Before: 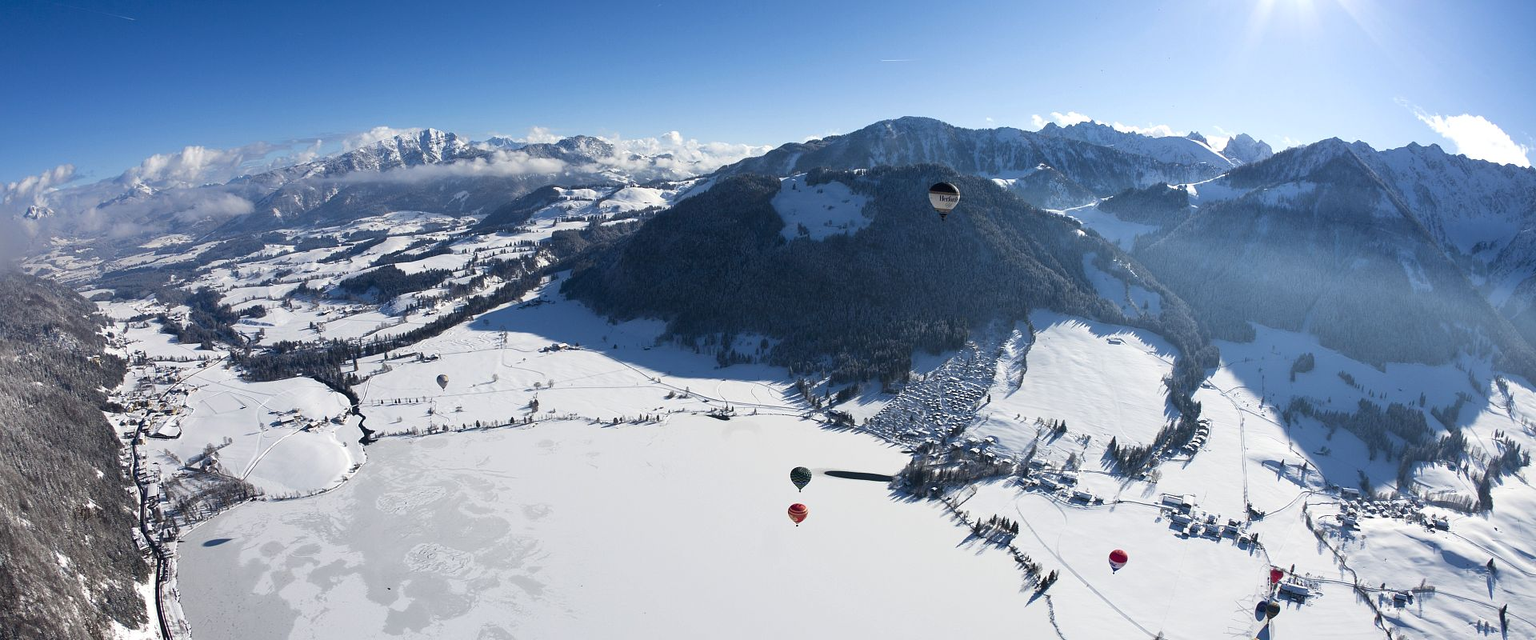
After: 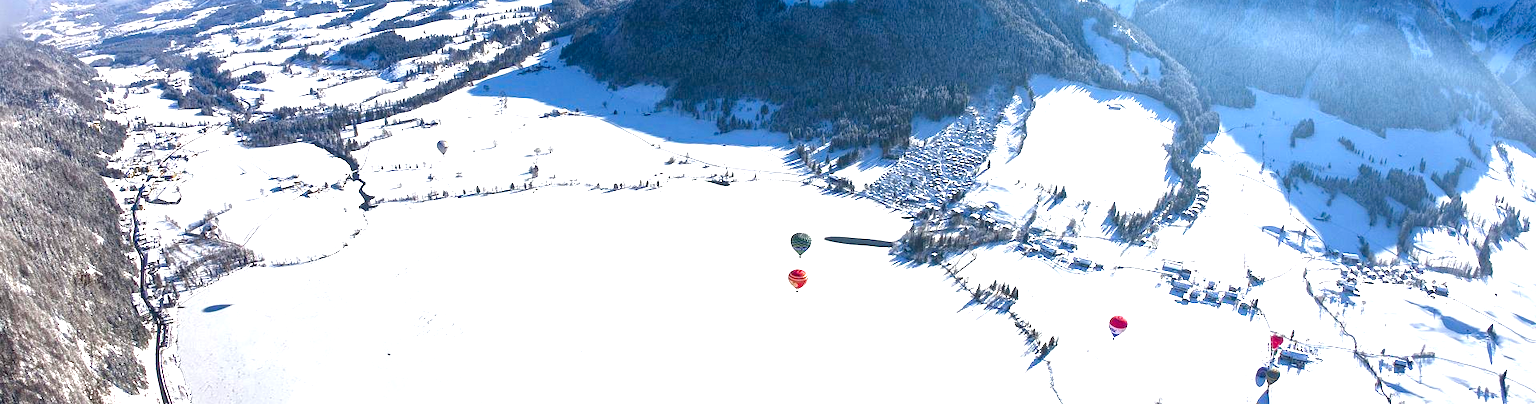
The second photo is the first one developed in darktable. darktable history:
local contrast: on, module defaults
crop and rotate: top 36.828%
exposure: exposure 0.775 EV, compensate highlight preservation false
color balance rgb: shadows lift › chroma 0.765%, shadows lift › hue 114.78°, linear chroma grading › global chroma 8.851%, perceptual saturation grading › global saturation 20.223%, perceptual saturation grading › highlights -19.959%, perceptual saturation grading › shadows 29.767%, perceptual brilliance grading › global brilliance 11.384%
